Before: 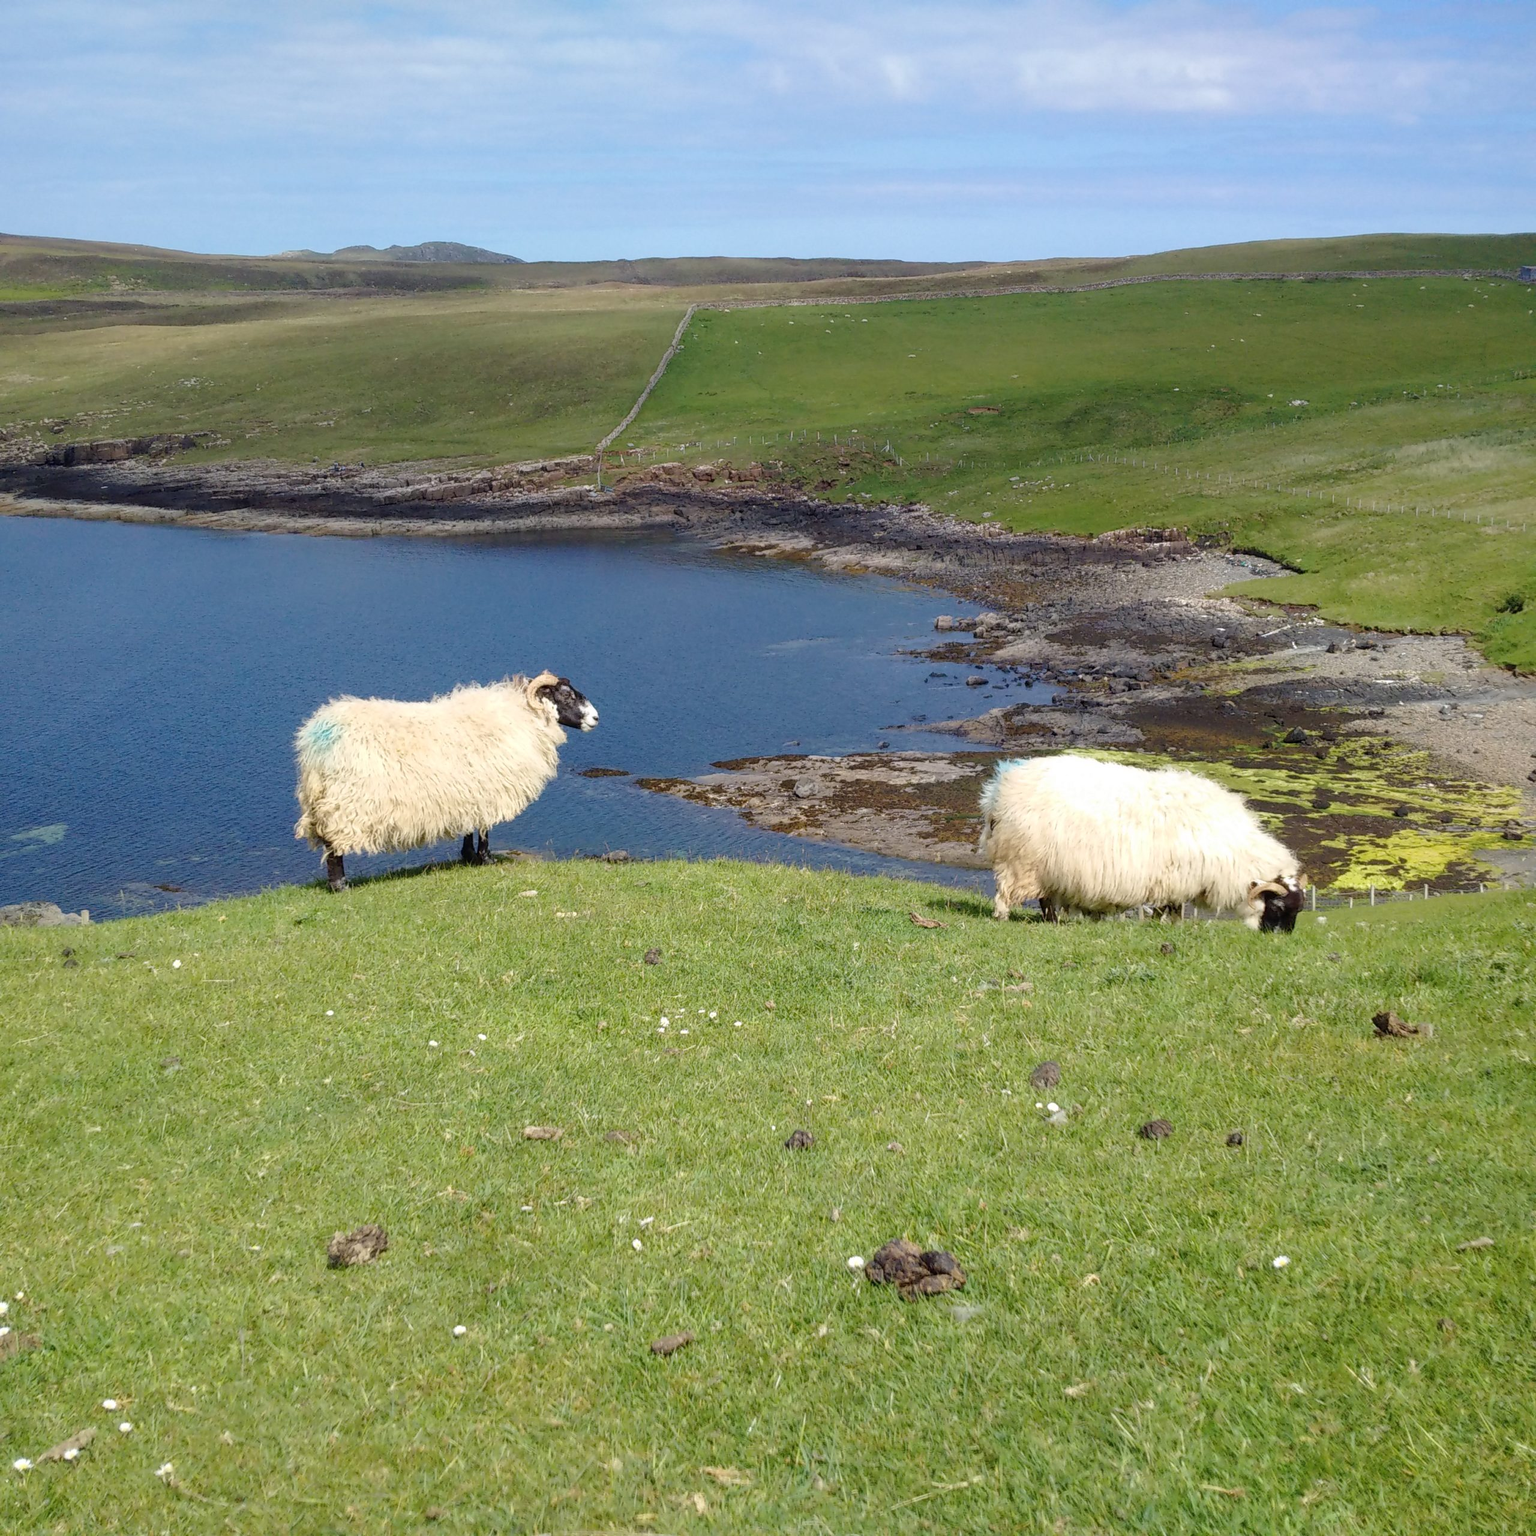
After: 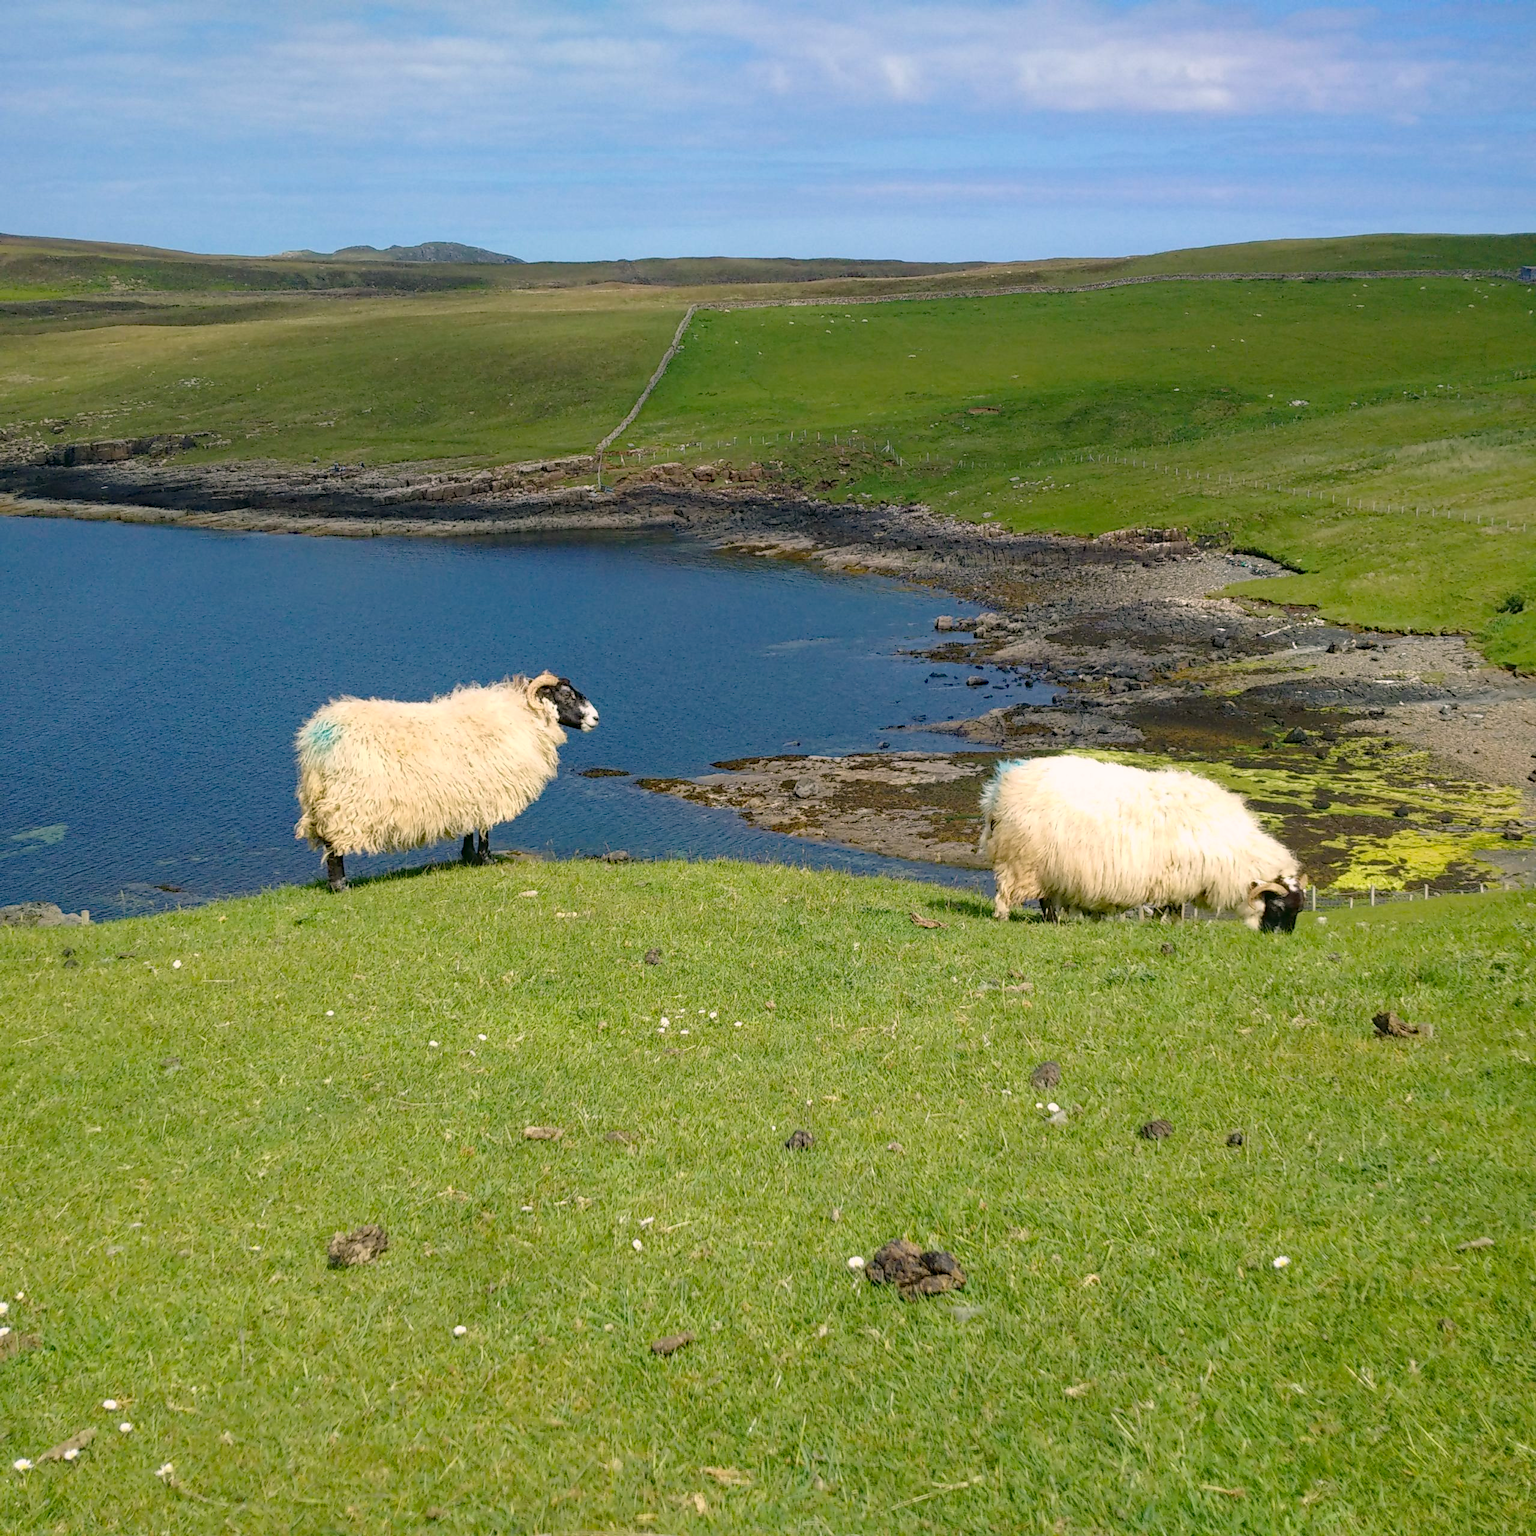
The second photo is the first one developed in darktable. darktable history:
color correction: highlights a* 4.6, highlights b* 4.92, shadows a* -7.88, shadows b* 4.98
contrast equalizer: y [[0.439, 0.44, 0.442, 0.457, 0.493, 0.498], [0.5 ×6], [0.5 ×6], [0 ×6], [0 ×6]], mix 0.304
haze removal: strength 0.398, distance 0.222, compatibility mode true, adaptive false
